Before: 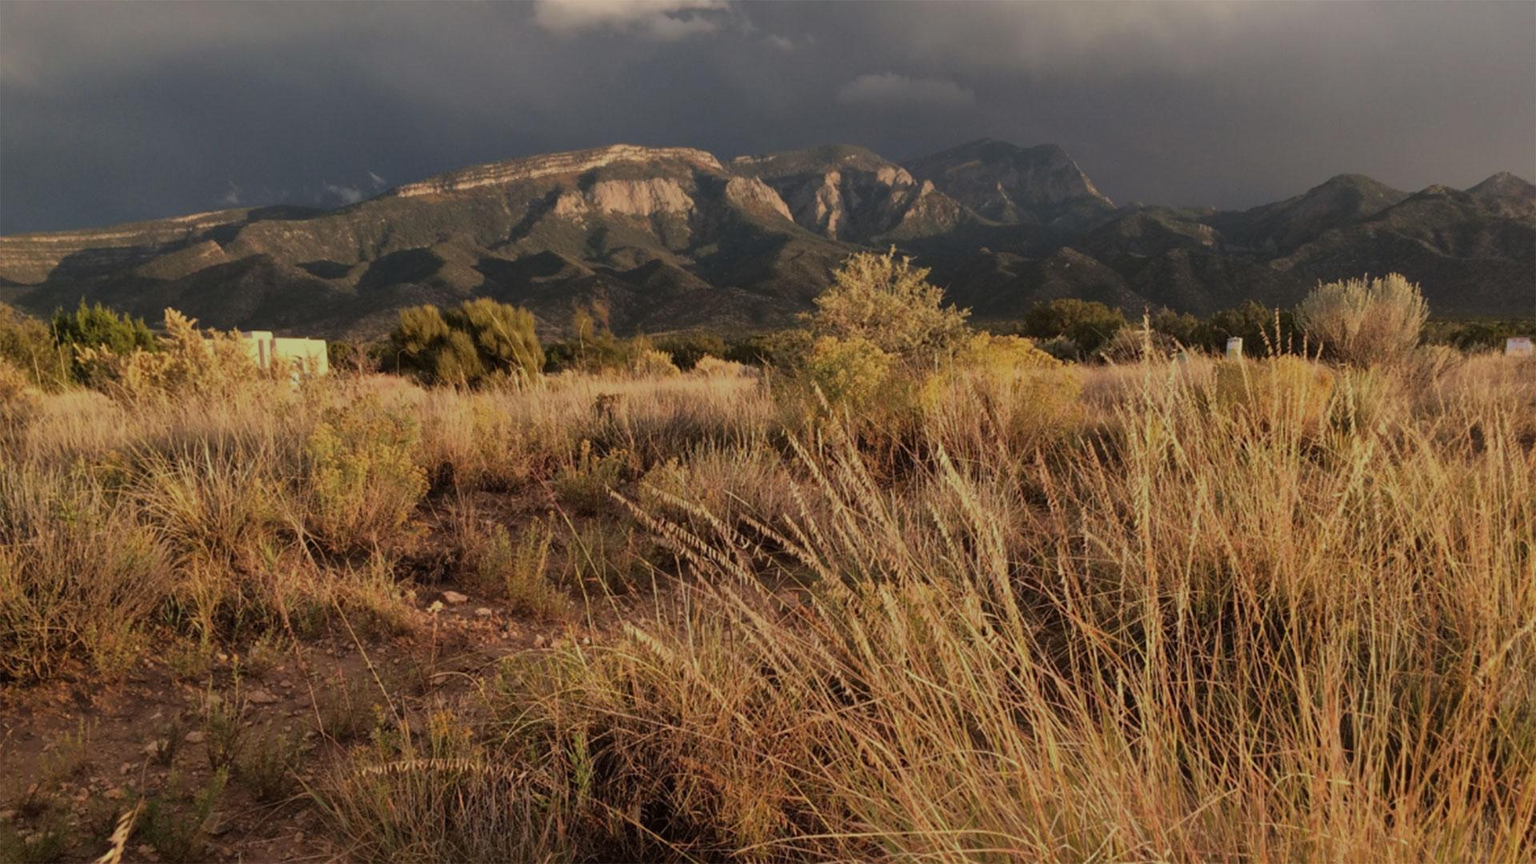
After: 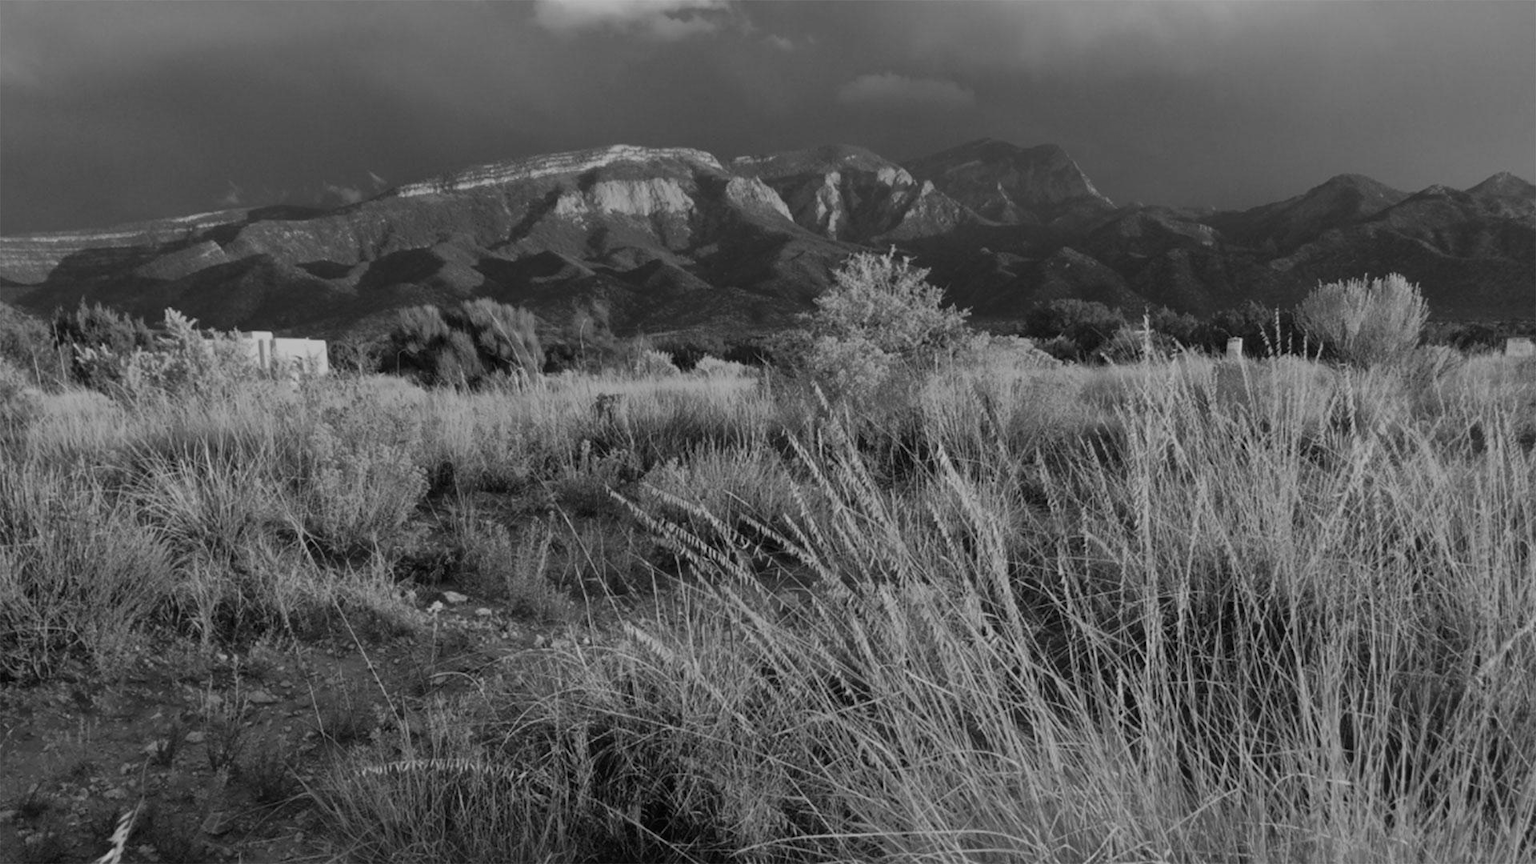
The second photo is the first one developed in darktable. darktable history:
monochrome: on, module defaults
color balance rgb: shadows lift › chroma 4.41%, shadows lift › hue 27°, power › chroma 2.5%, power › hue 70°, highlights gain › chroma 1%, highlights gain › hue 27°, saturation formula JzAzBz (2021)
